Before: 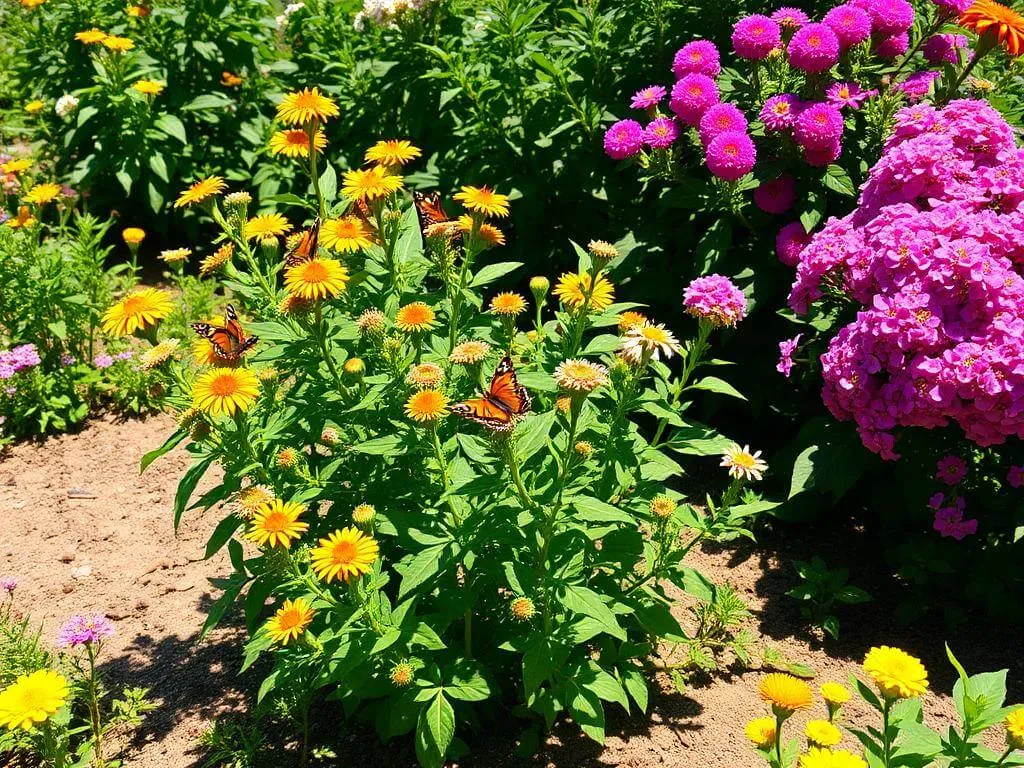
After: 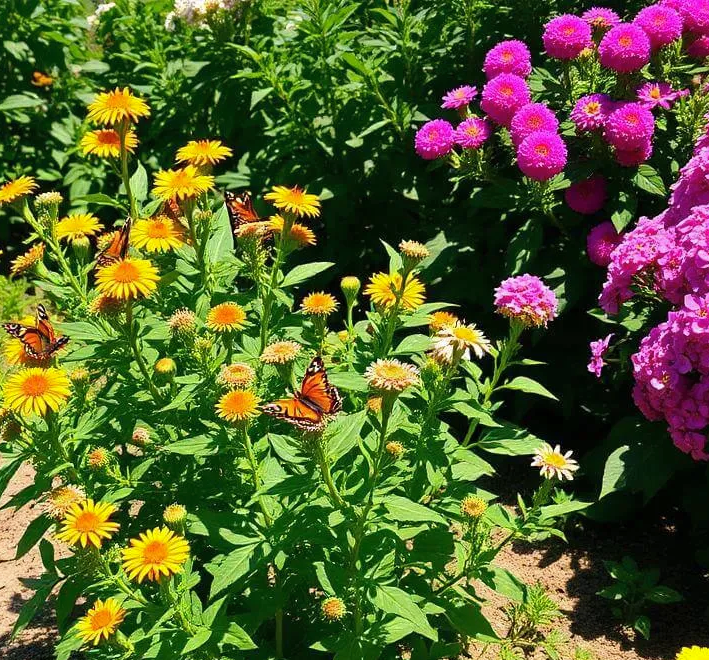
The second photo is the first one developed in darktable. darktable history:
crop: left 18.479%, right 12.2%, bottom 13.971%
shadows and highlights: shadows 25, highlights -25
